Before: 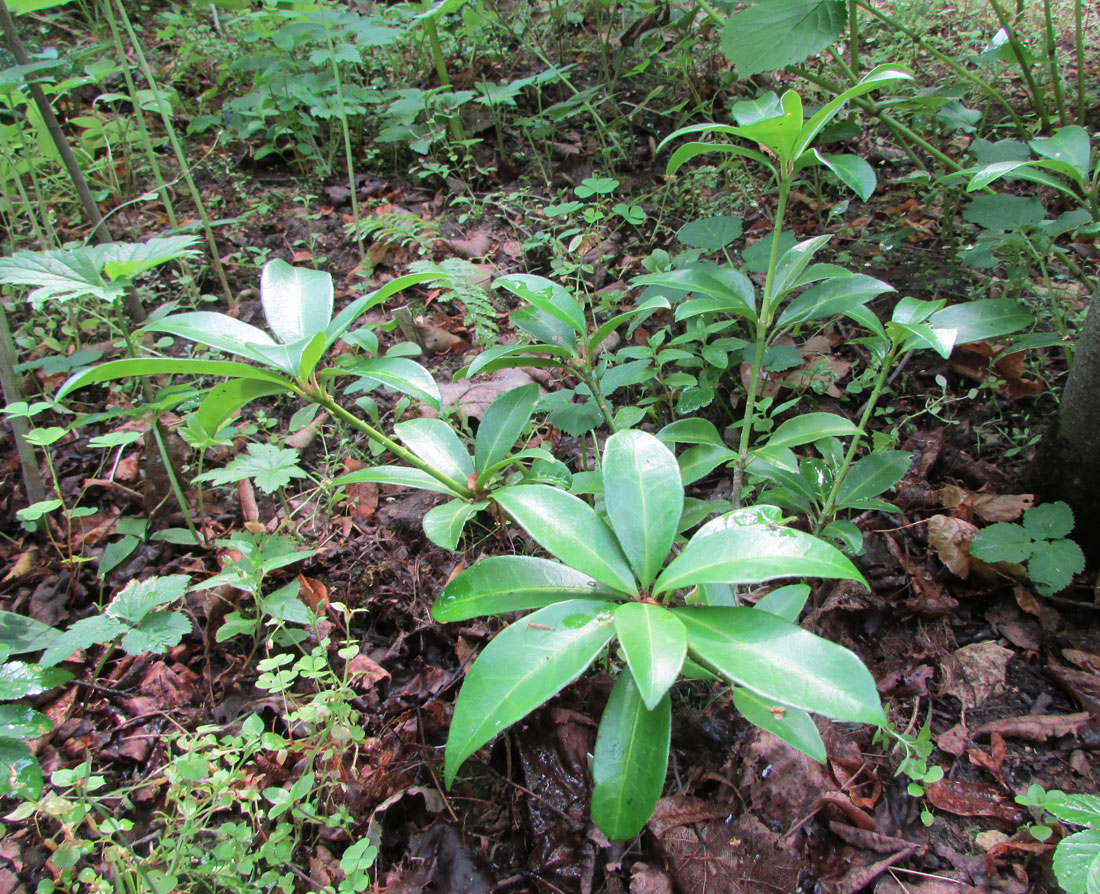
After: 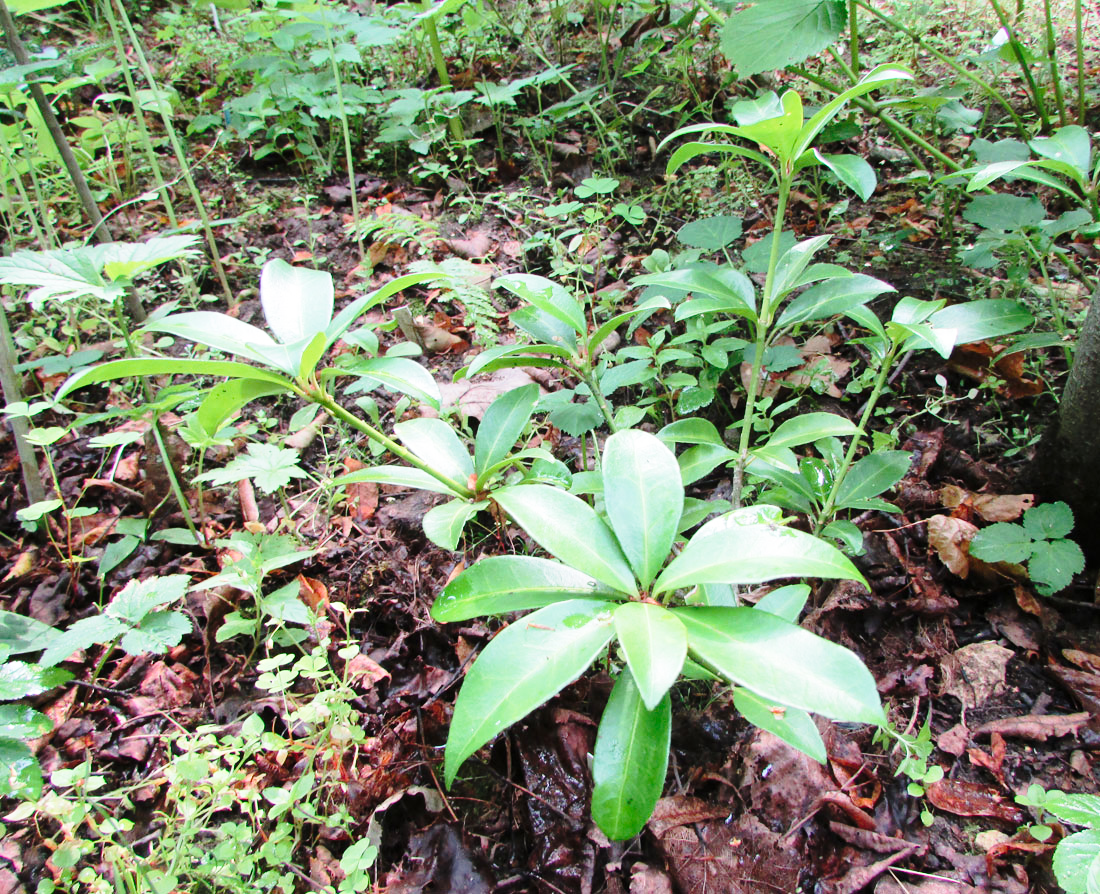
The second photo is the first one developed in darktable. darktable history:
color zones: curves: ch1 [(0, 0.525) (0.143, 0.556) (0.286, 0.52) (0.429, 0.5) (0.571, 0.5) (0.714, 0.5) (0.857, 0.503) (1, 0.525)]
base curve: curves: ch0 [(0, 0) (0.028, 0.03) (0.121, 0.232) (0.46, 0.748) (0.859, 0.968) (1, 1)], preserve colors none
